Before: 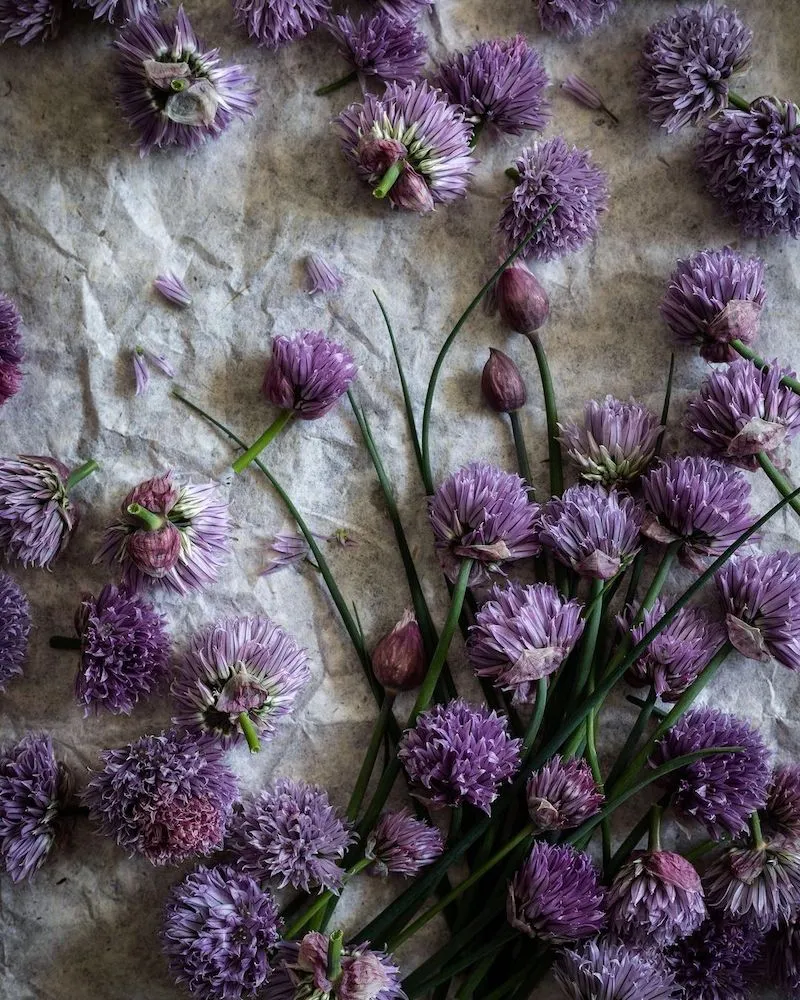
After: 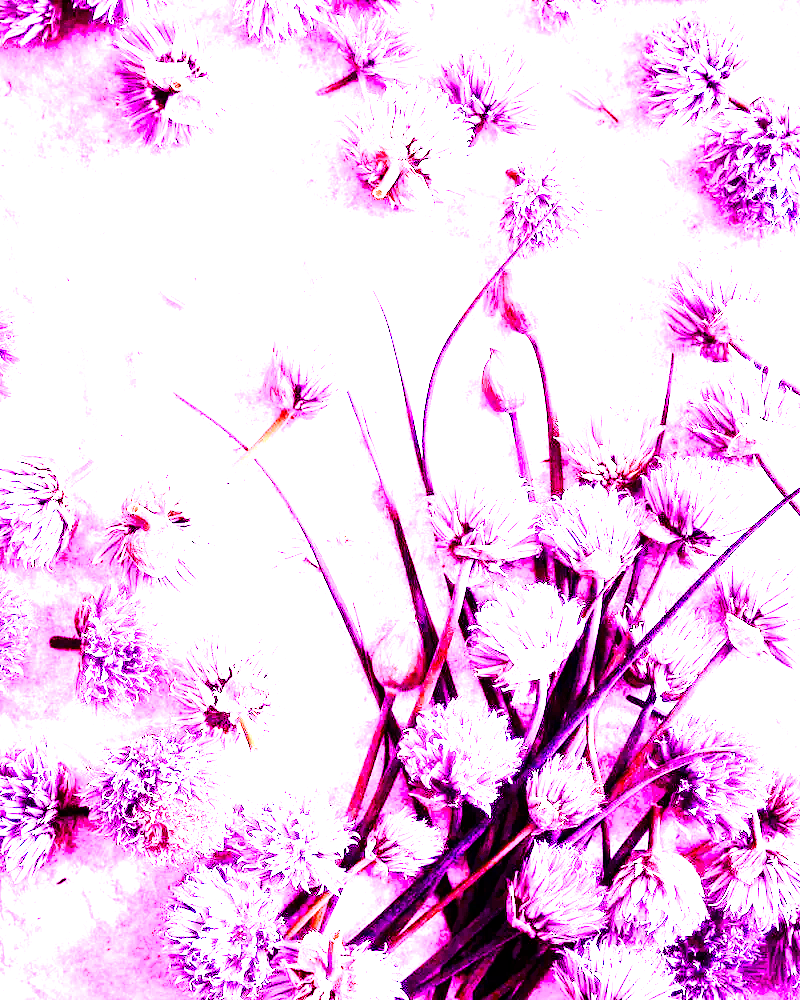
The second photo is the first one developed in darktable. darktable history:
color balance rgb: perceptual saturation grading › highlights -29.58%, perceptual saturation grading › mid-tones 29.47%, perceptual saturation grading › shadows 59.73%, perceptual brilliance grading › global brilliance -17.79%, perceptual brilliance grading › highlights 28.73%, global vibrance 15.44%
white balance: red 8, blue 8
tone curve: curves: ch0 [(0, 0) (0.004, 0.001) (0.133, 0.132) (0.325, 0.395) (0.455, 0.565) (0.832, 0.925) (1, 1)], color space Lab, linked channels, preserve colors none
velvia: strength 75%
